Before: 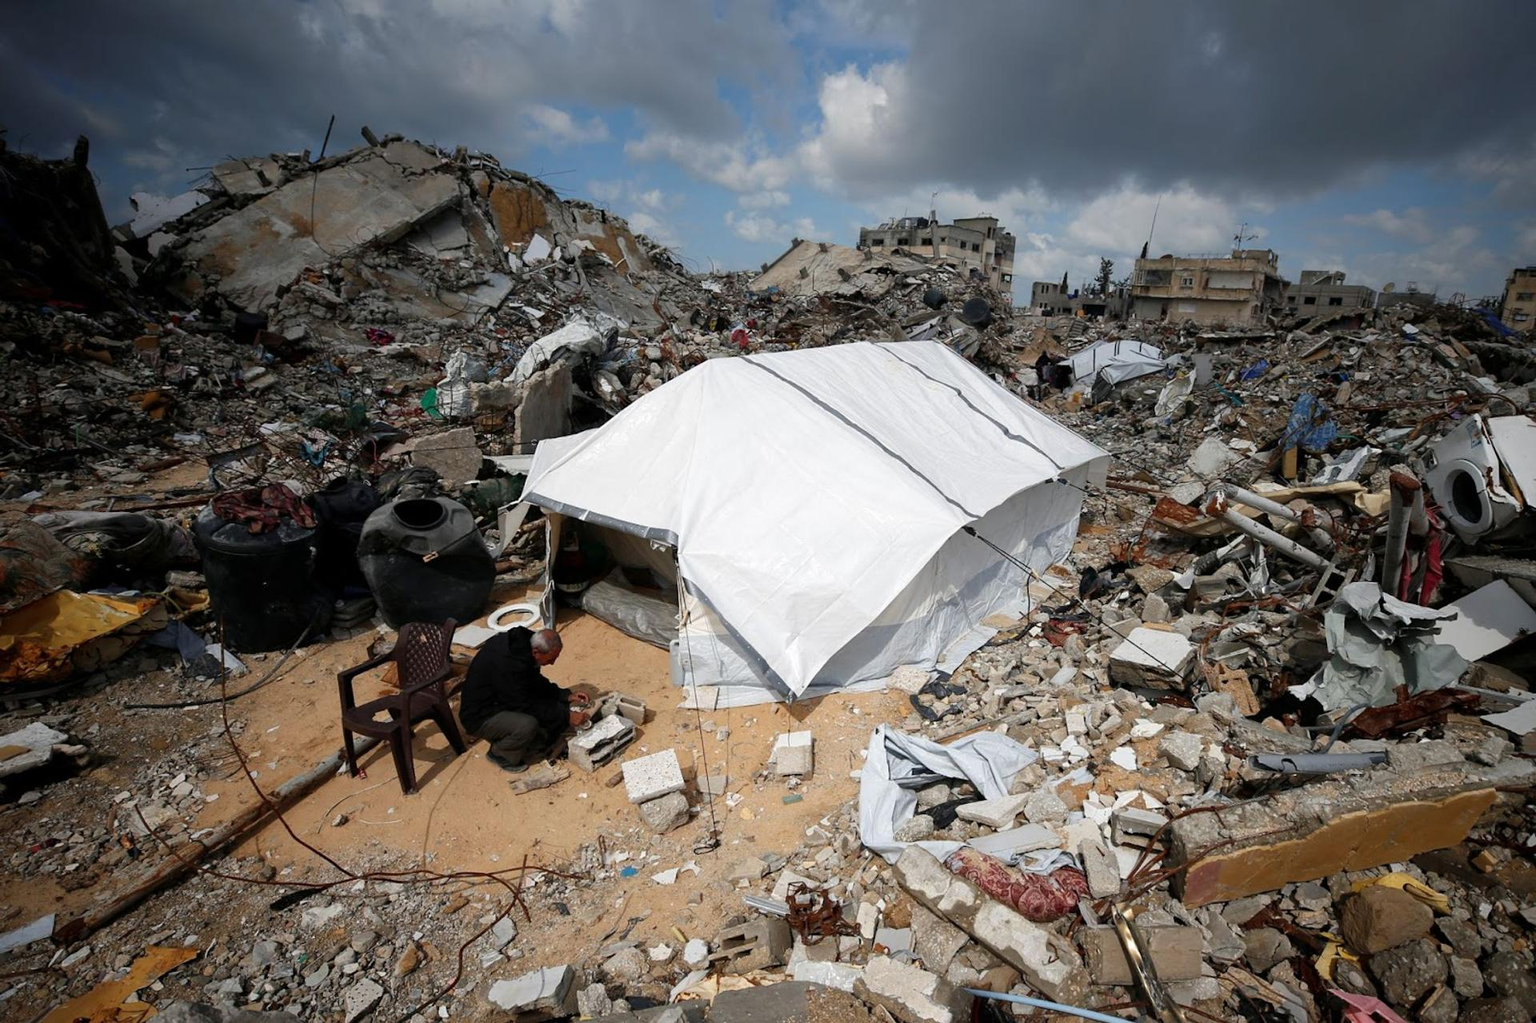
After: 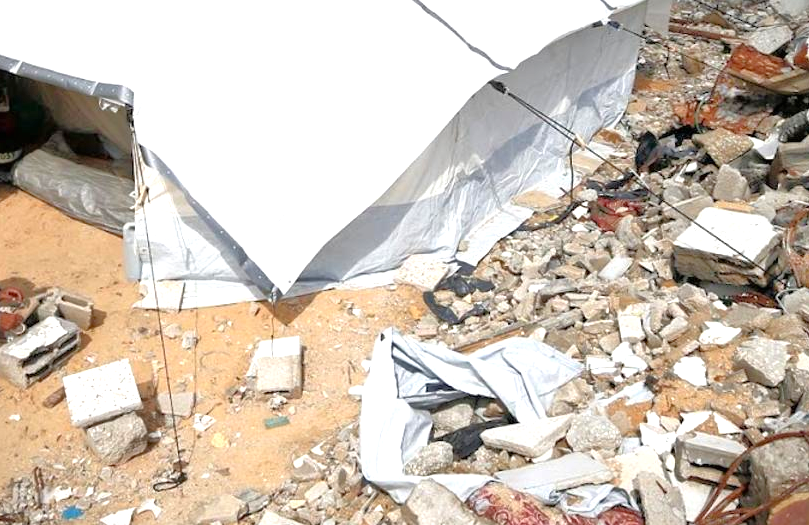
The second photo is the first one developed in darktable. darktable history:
tone equalizer: -7 EV 0.15 EV, -6 EV 0.6 EV, -5 EV 1.15 EV, -4 EV 1.33 EV, -3 EV 1.15 EV, -2 EV 0.6 EV, -1 EV 0.15 EV, mask exposure compensation -0.5 EV
exposure: black level correction 0, exposure 0.7 EV, compensate exposure bias true, compensate highlight preservation false
crop: left 37.221%, top 45.169%, right 20.63%, bottom 13.777%
vignetting: fall-off start 97.23%, saturation -0.024, center (-0.033, -0.042), width/height ratio 1.179, unbound false
